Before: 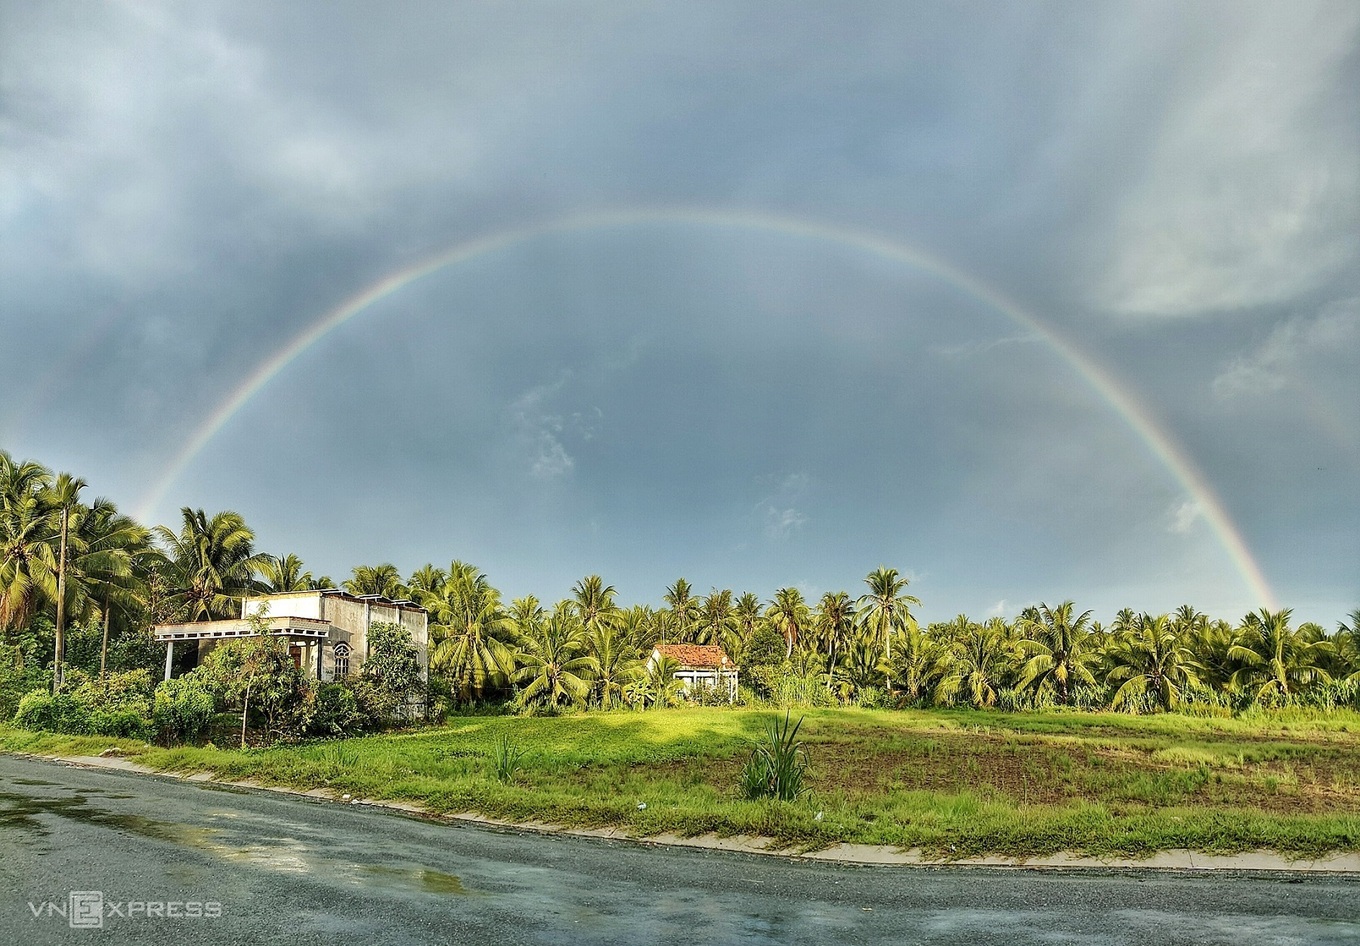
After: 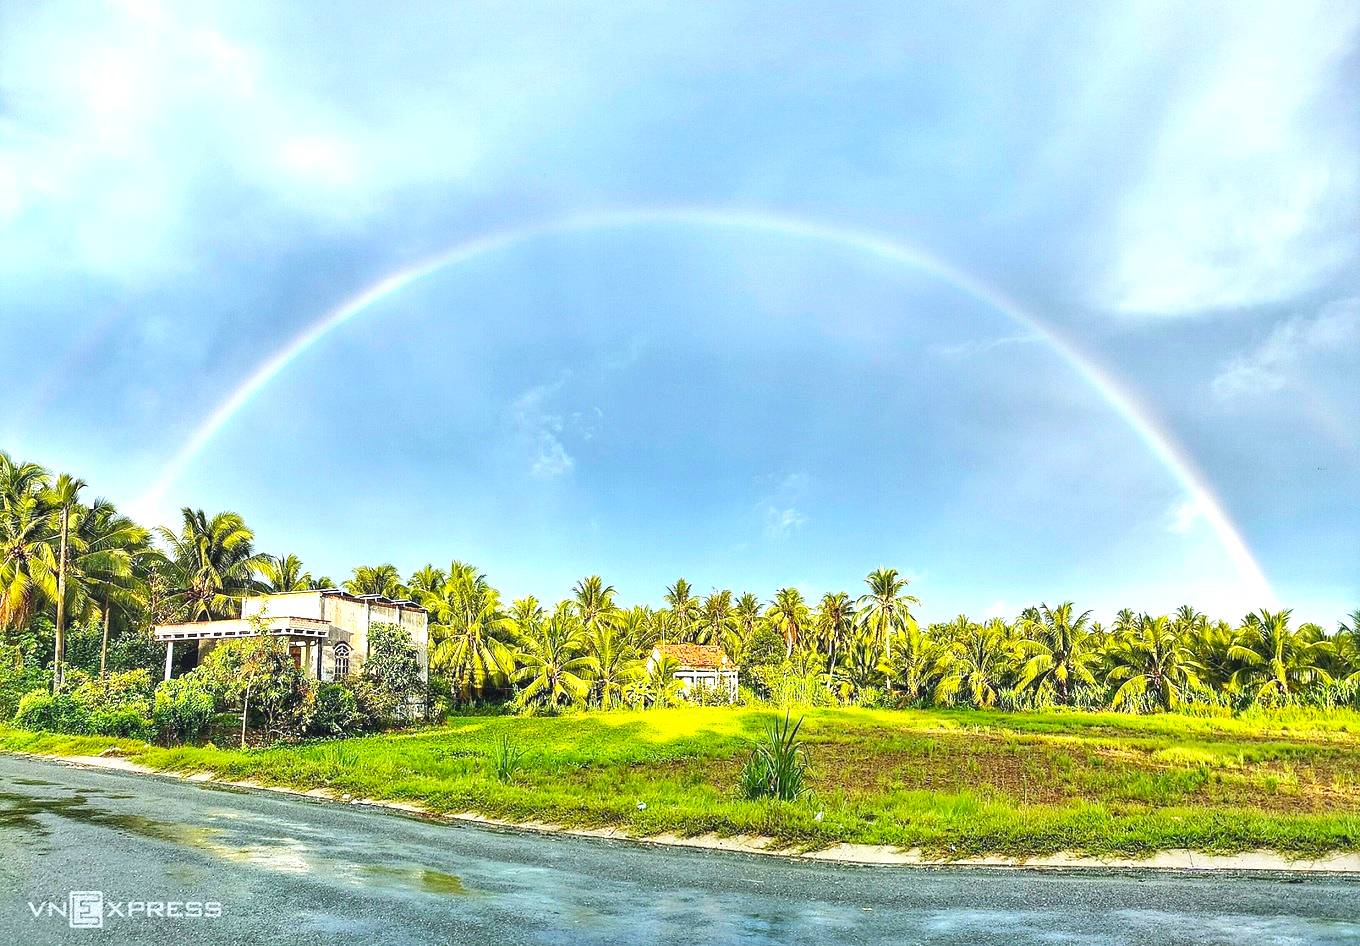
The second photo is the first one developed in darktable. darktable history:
color calibration: illuminant as shot in camera, x 0.358, y 0.373, temperature 4628.91 K
exposure: black level correction -0.005, exposure 1 EV, compensate highlight preservation false
color balance rgb: global offset › luminance -0.501%, perceptual saturation grading › global saturation 31.14%, global vibrance 20%
